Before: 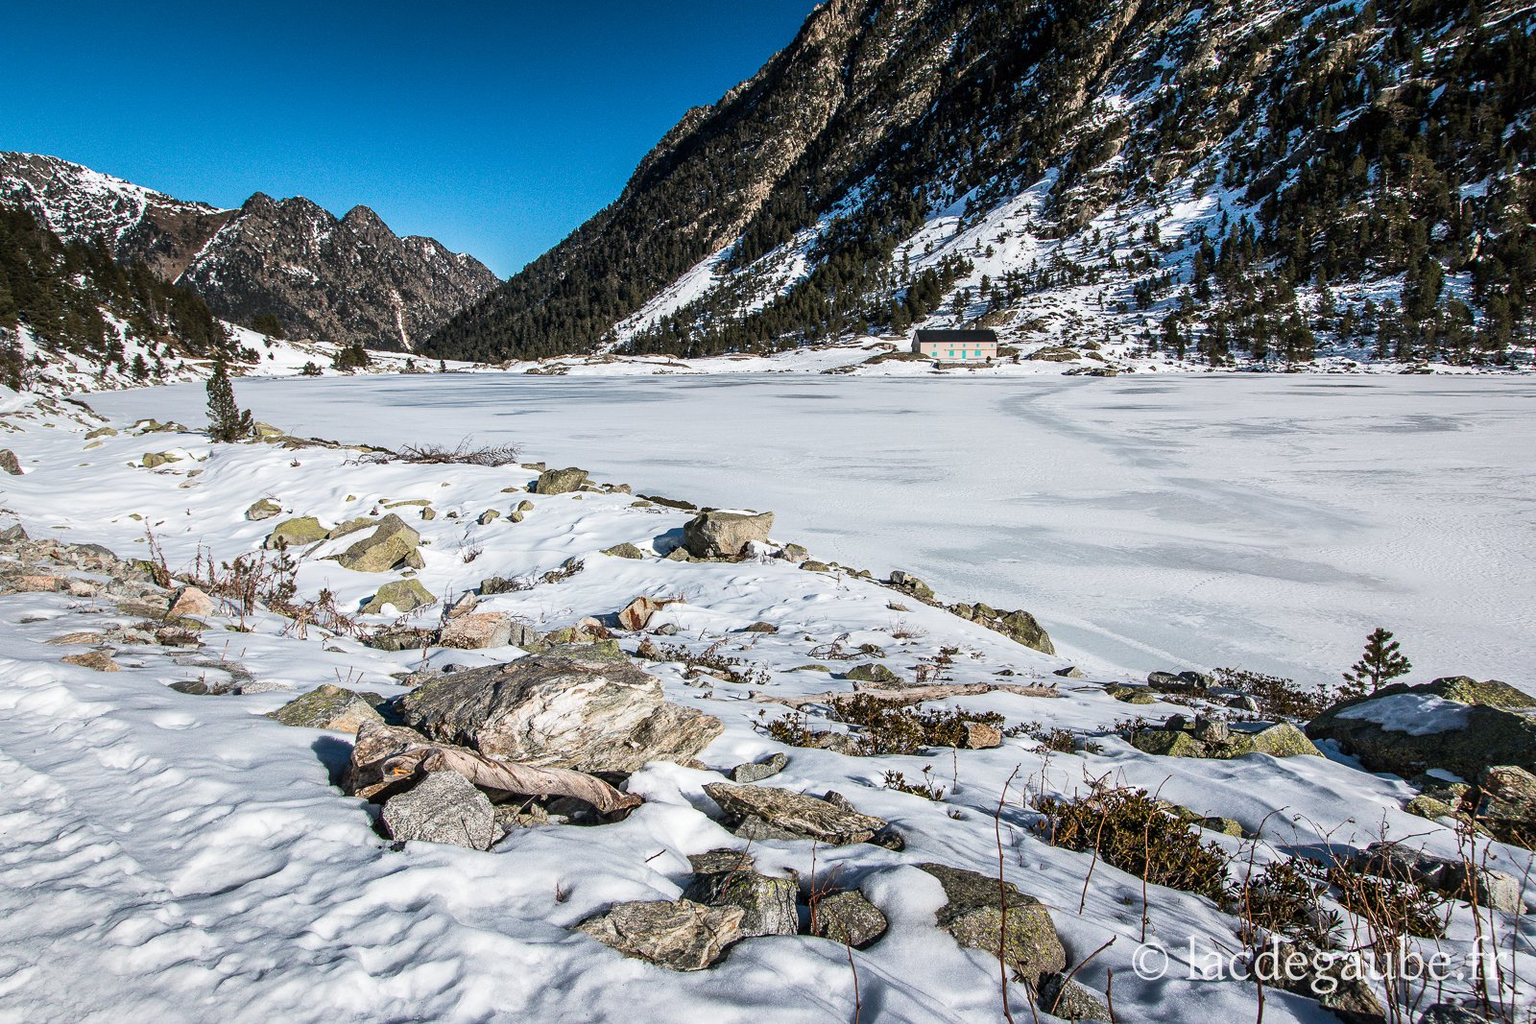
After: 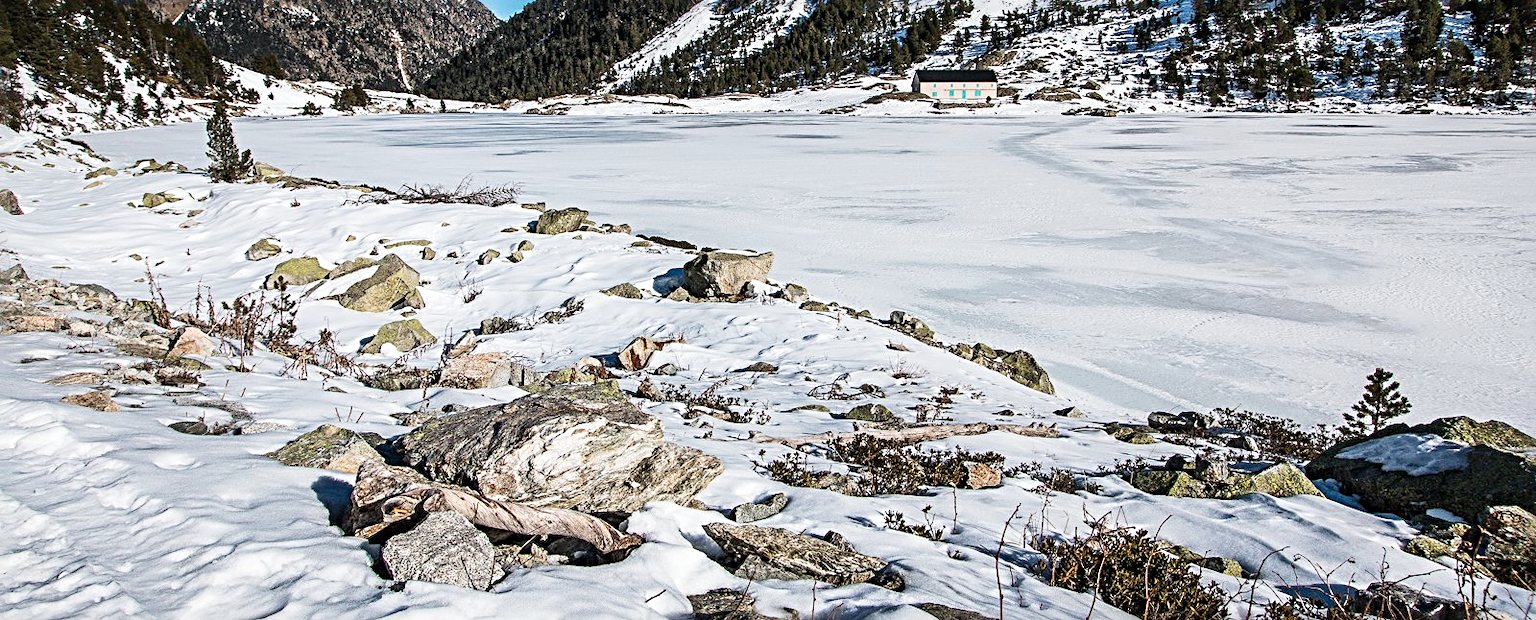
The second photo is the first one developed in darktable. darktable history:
crop and rotate: top 25.405%, bottom 13.996%
tone curve: curves: ch0 [(0, 0) (0.004, 0.002) (0.02, 0.013) (0.218, 0.218) (0.664, 0.718) (0.832, 0.873) (1, 1)], preserve colors none
sharpen: radius 3.982
